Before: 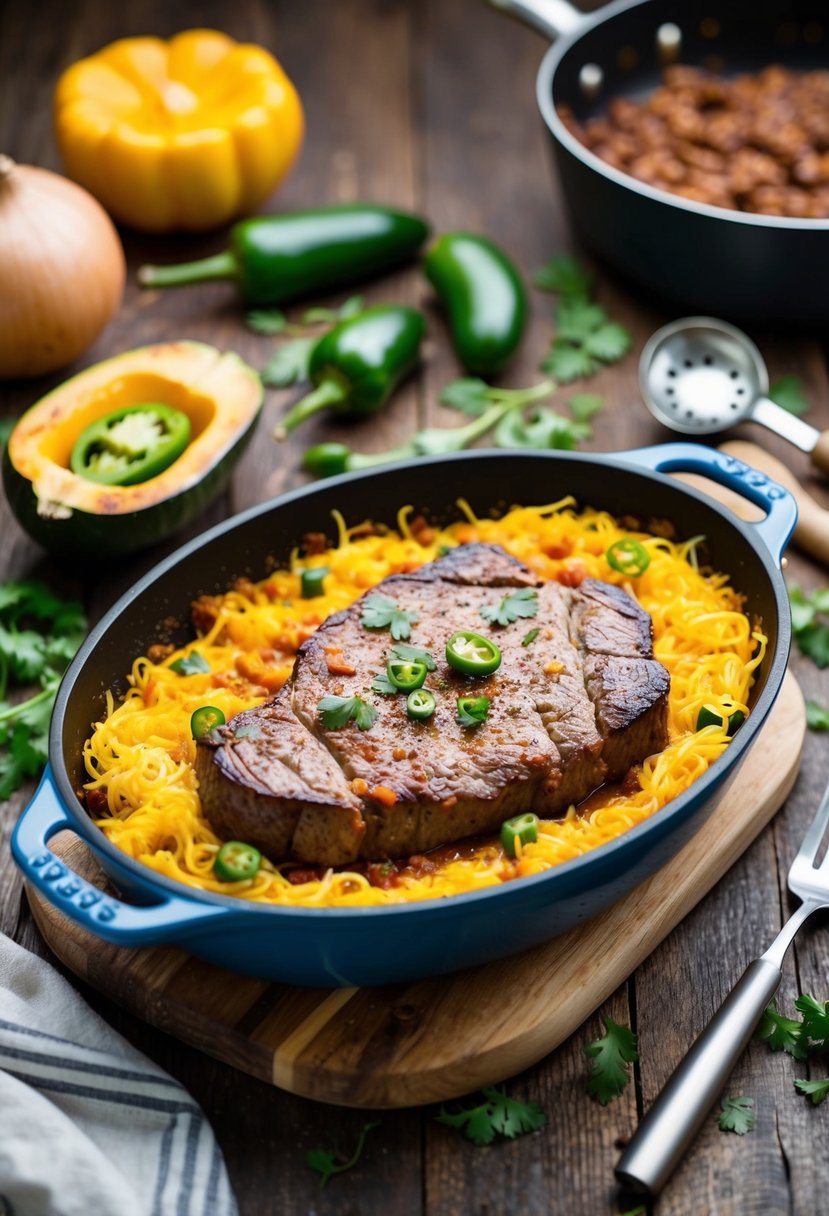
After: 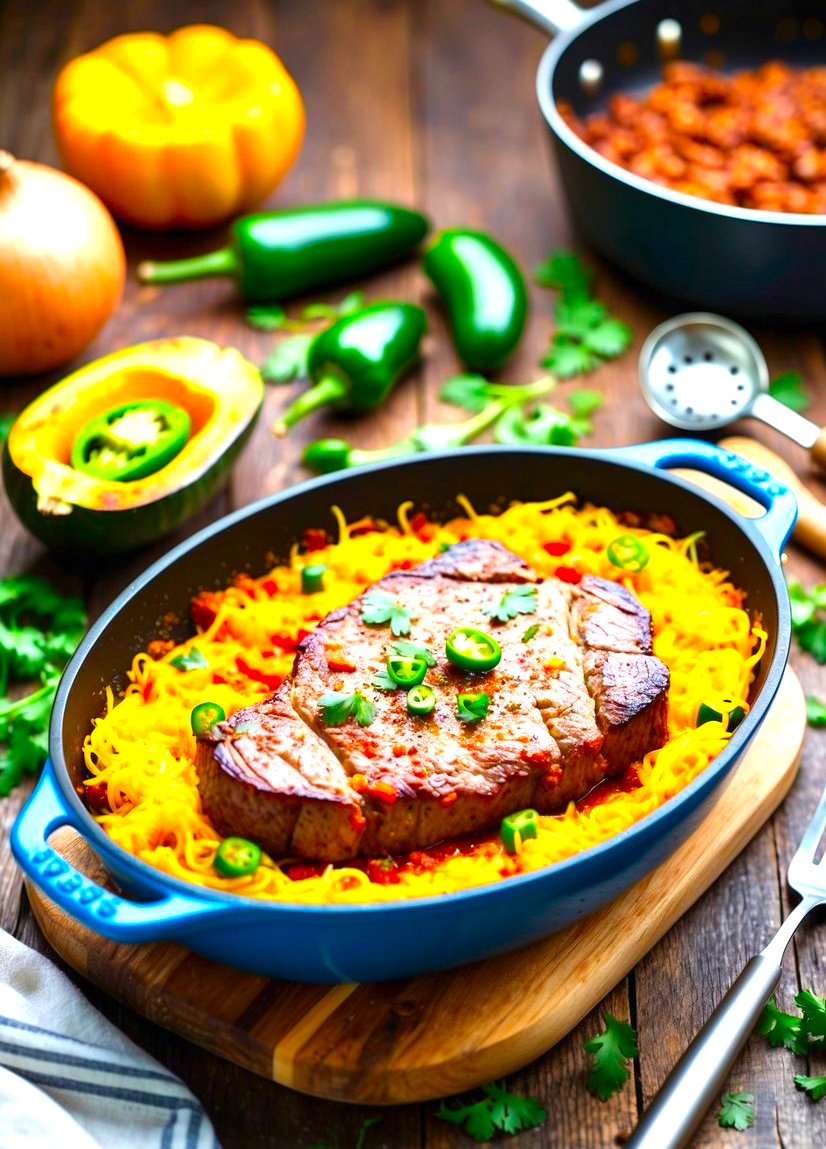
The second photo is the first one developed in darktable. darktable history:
exposure: exposure 0.917 EV, compensate exposure bias true, compensate highlight preservation false
color correction: highlights b* 0.063, saturation 1.83
color zones: curves: ch0 [(0, 0.5) (0.143, 0.5) (0.286, 0.5) (0.429, 0.5) (0.571, 0.5) (0.714, 0.476) (0.857, 0.5) (1, 0.5)]; ch2 [(0, 0.5) (0.143, 0.5) (0.286, 0.5) (0.429, 0.5) (0.571, 0.5) (0.714, 0.487) (0.857, 0.5) (1, 0.5)]
crop: top 0.337%, right 0.263%, bottom 5.092%
